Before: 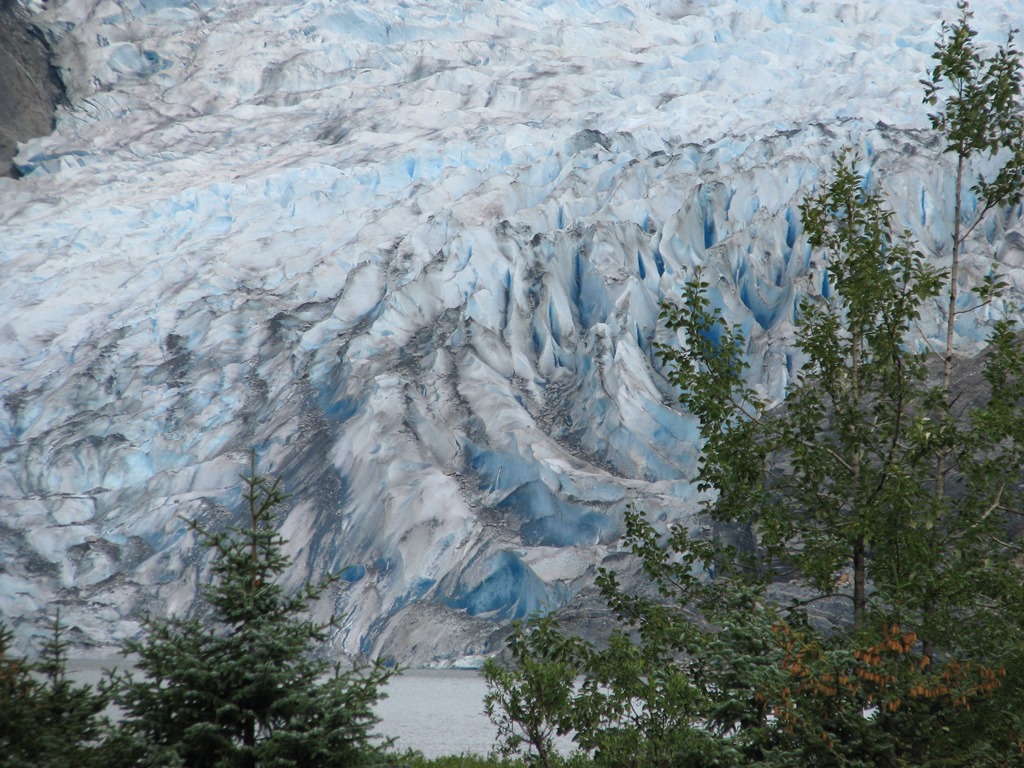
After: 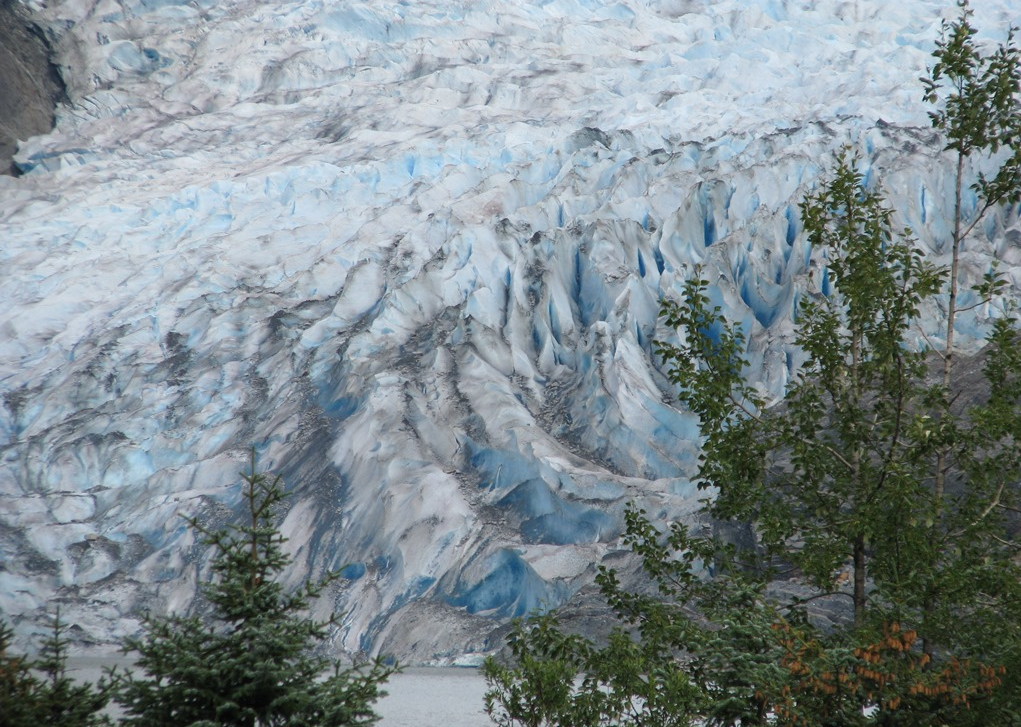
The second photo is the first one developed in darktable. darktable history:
crop: top 0.299%, right 0.256%, bottom 5%
